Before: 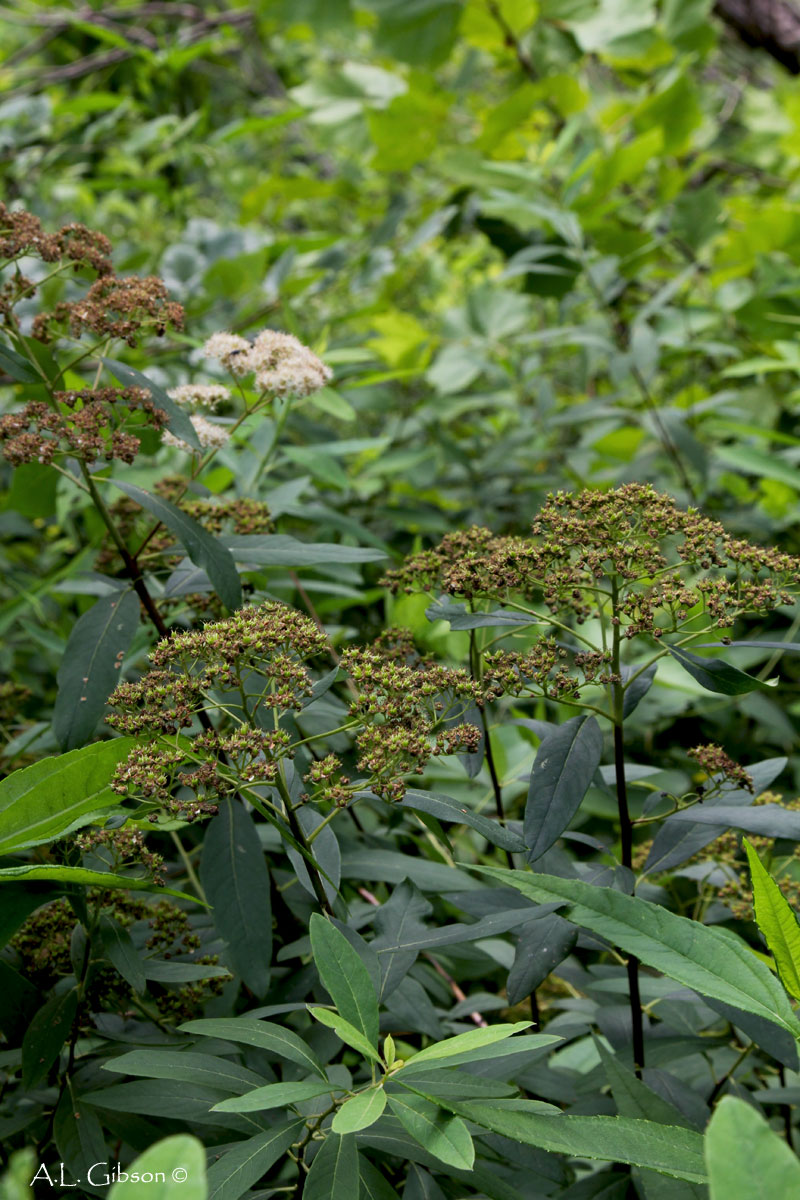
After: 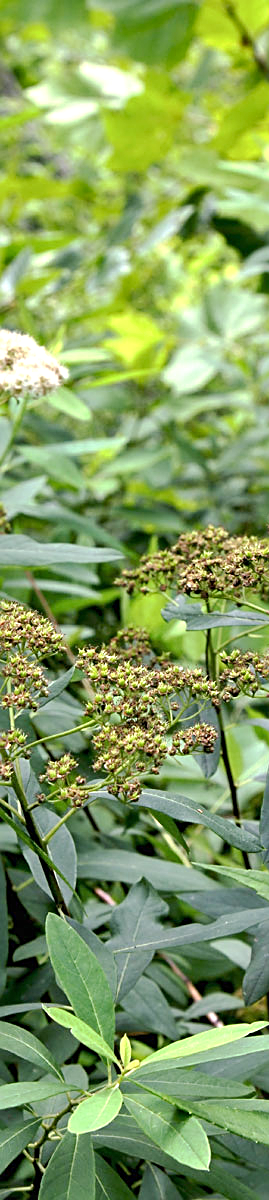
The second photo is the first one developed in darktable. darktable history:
exposure: black level correction 0, exposure 1 EV, compensate highlight preservation false
shadows and highlights: shadows 31.69, highlights -31.51, highlights color adjustment 73.9%, soften with gaussian
sharpen: on, module defaults
base curve: curves: ch0 [(0, 0) (0.262, 0.32) (0.722, 0.705) (1, 1)], preserve colors none
crop: left 33.073%, right 33.229%
